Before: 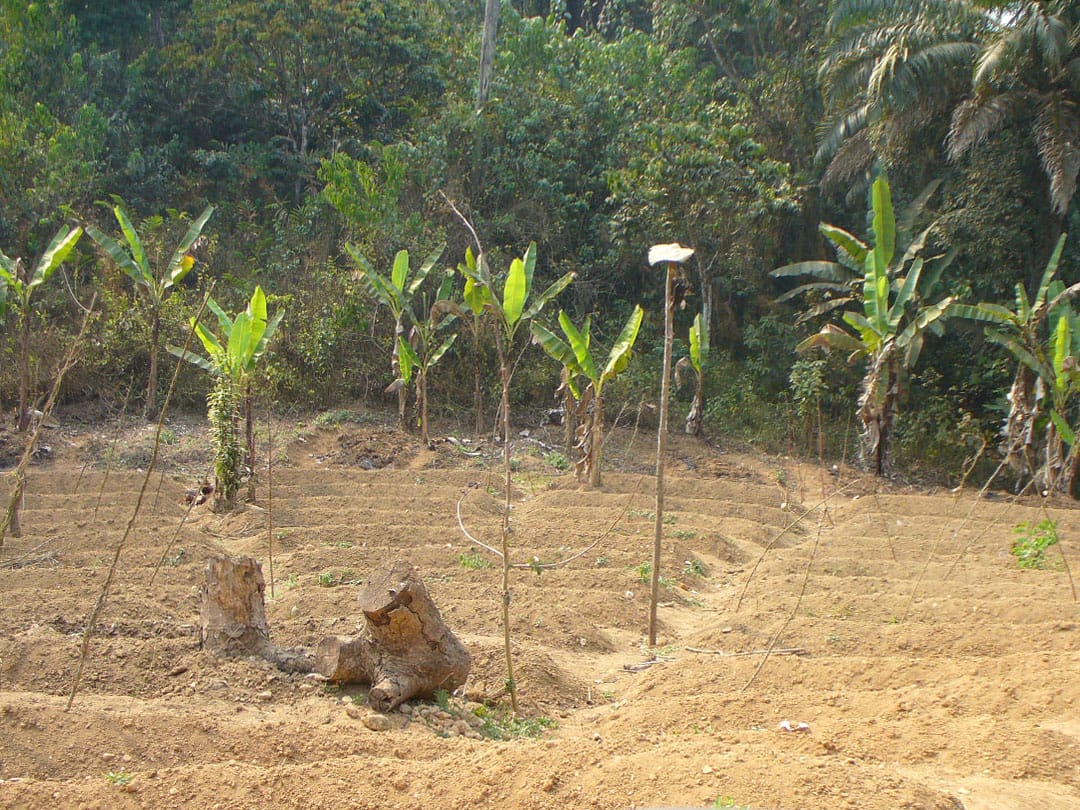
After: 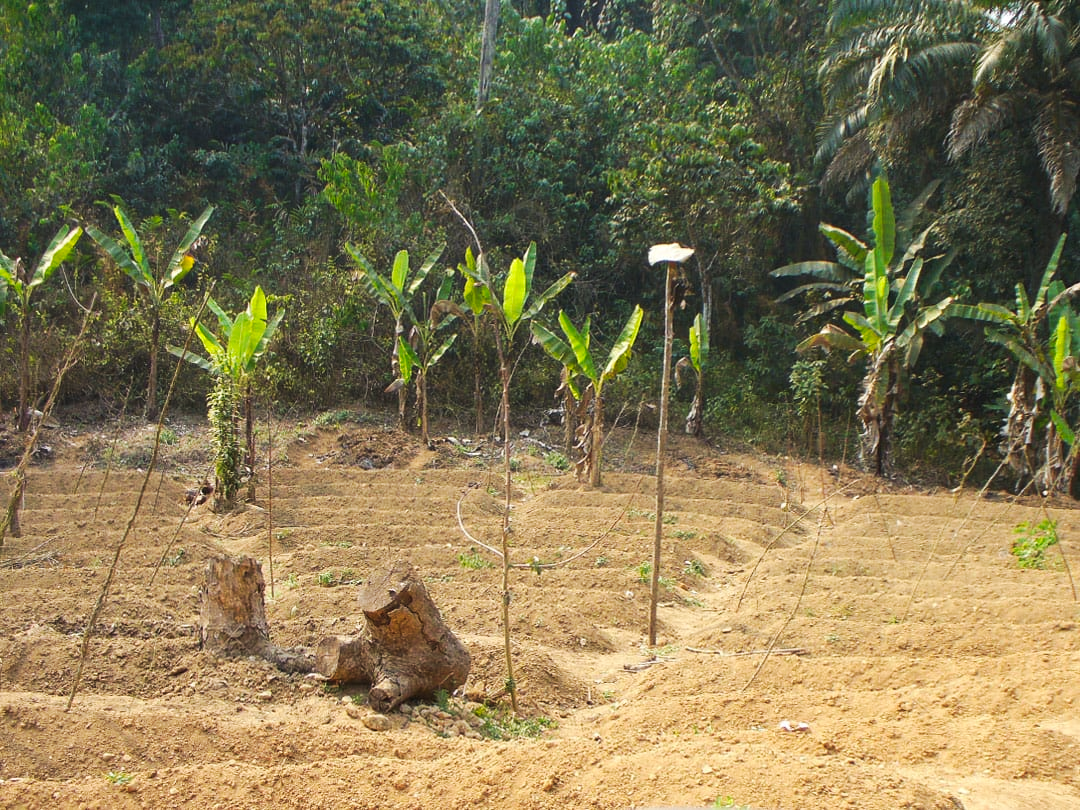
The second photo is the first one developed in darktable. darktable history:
tone curve: curves: ch0 [(0, 0) (0.003, 0.003) (0.011, 0.011) (0.025, 0.022) (0.044, 0.039) (0.069, 0.055) (0.1, 0.074) (0.136, 0.101) (0.177, 0.134) (0.224, 0.171) (0.277, 0.216) (0.335, 0.277) (0.399, 0.345) (0.468, 0.427) (0.543, 0.526) (0.623, 0.636) (0.709, 0.731) (0.801, 0.822) (0.898, 0.917) (1, 1)], preserve colors none
